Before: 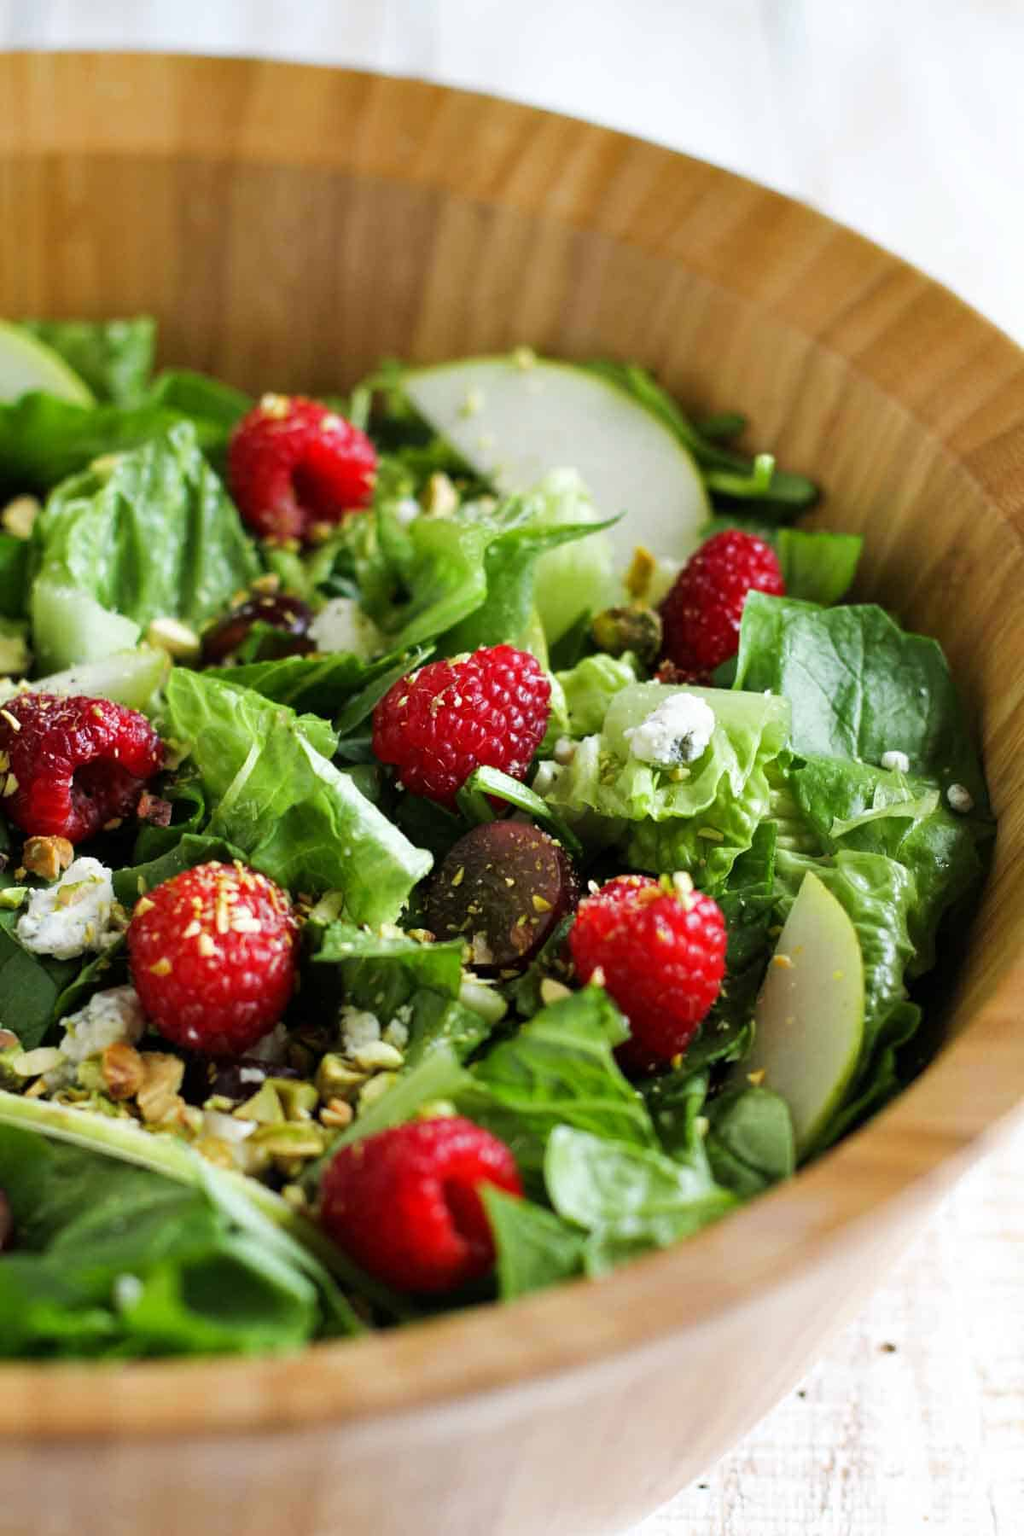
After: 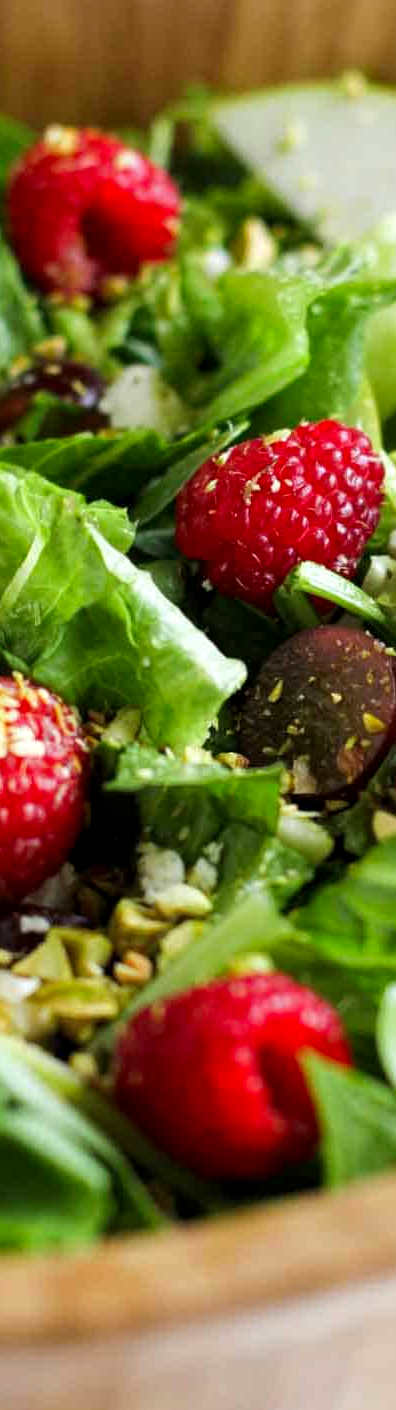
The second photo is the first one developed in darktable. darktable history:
crop and rotate: left 21.817%, top 18.669%, right 45.179%, bottom 2.991%
color correction: highlights b* 0.067, saturation 1.1
local contrast: highlights 104%, shadows 102%, detail 119%, midtone range 0.2
